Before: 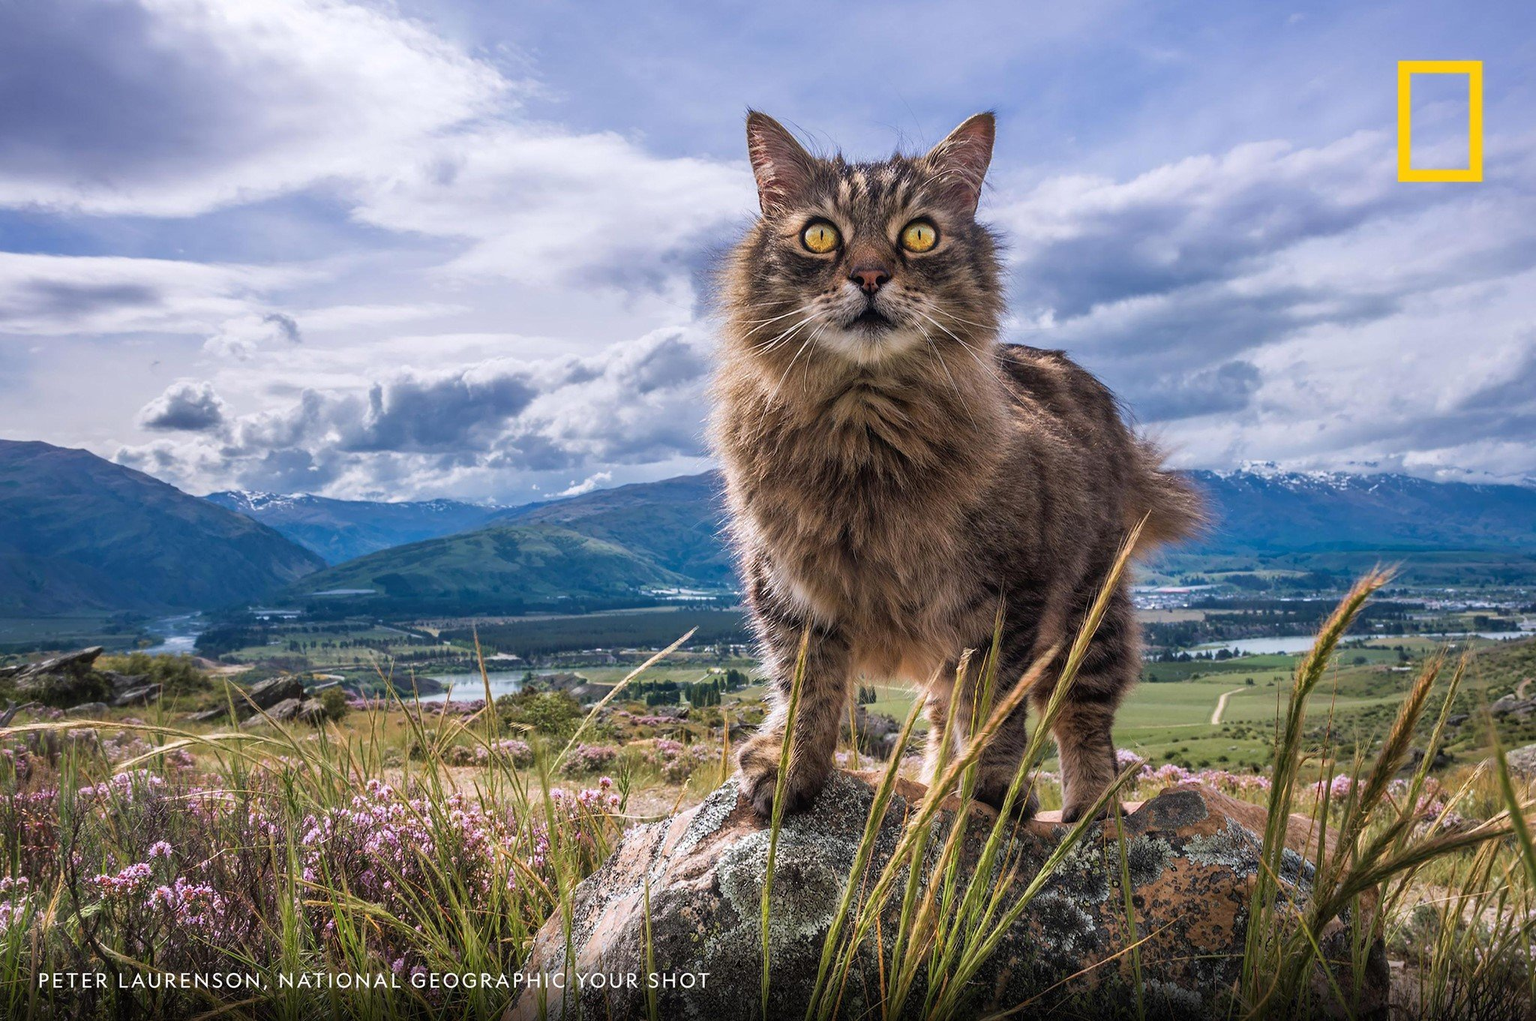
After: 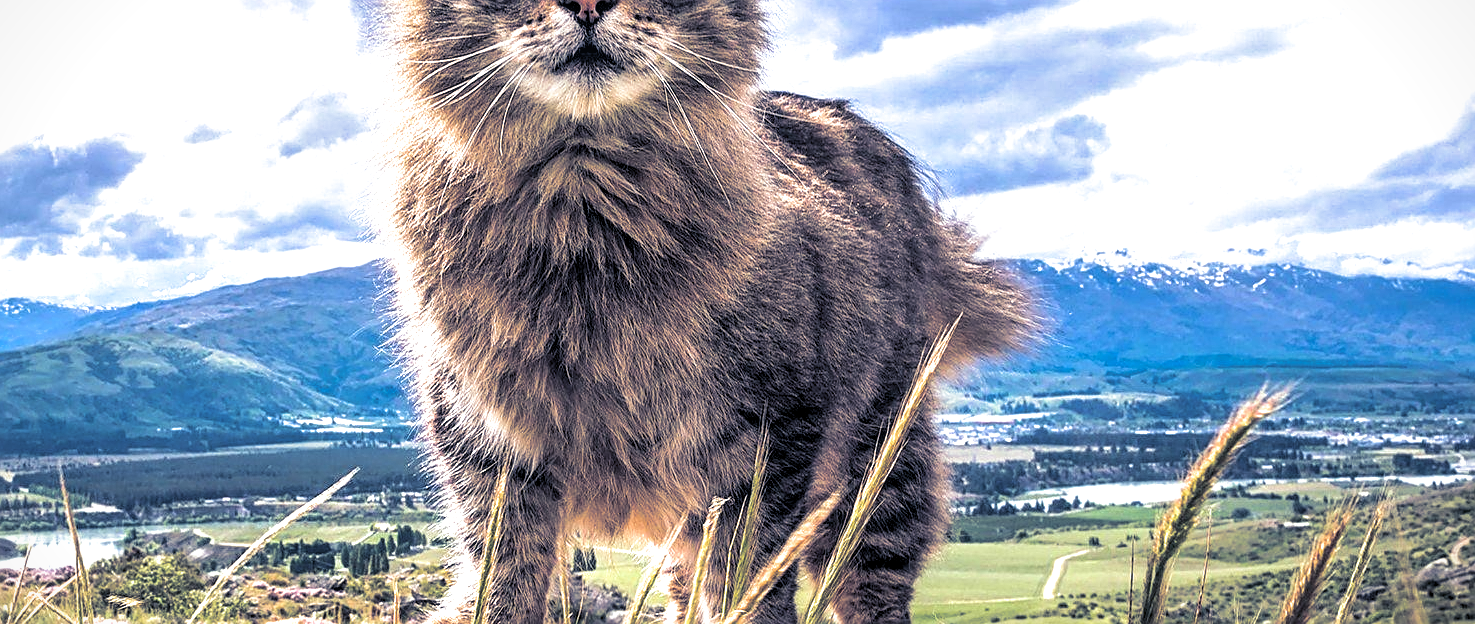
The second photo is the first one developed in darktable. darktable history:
exposure: exposure 1 EV, compensate highlight preservation false
split-toning: shadows › hue 230.4°
crop and rotate: left 27.938%, top 27.046%, bottom 27.046%
levels: levels [0.073, 0.497, 0.972]
sharpen: on, module defaults
vignetting: fall-off start 100%, brightness -0.282, width/height ratio 1.31
local contrast: on, module defaults
